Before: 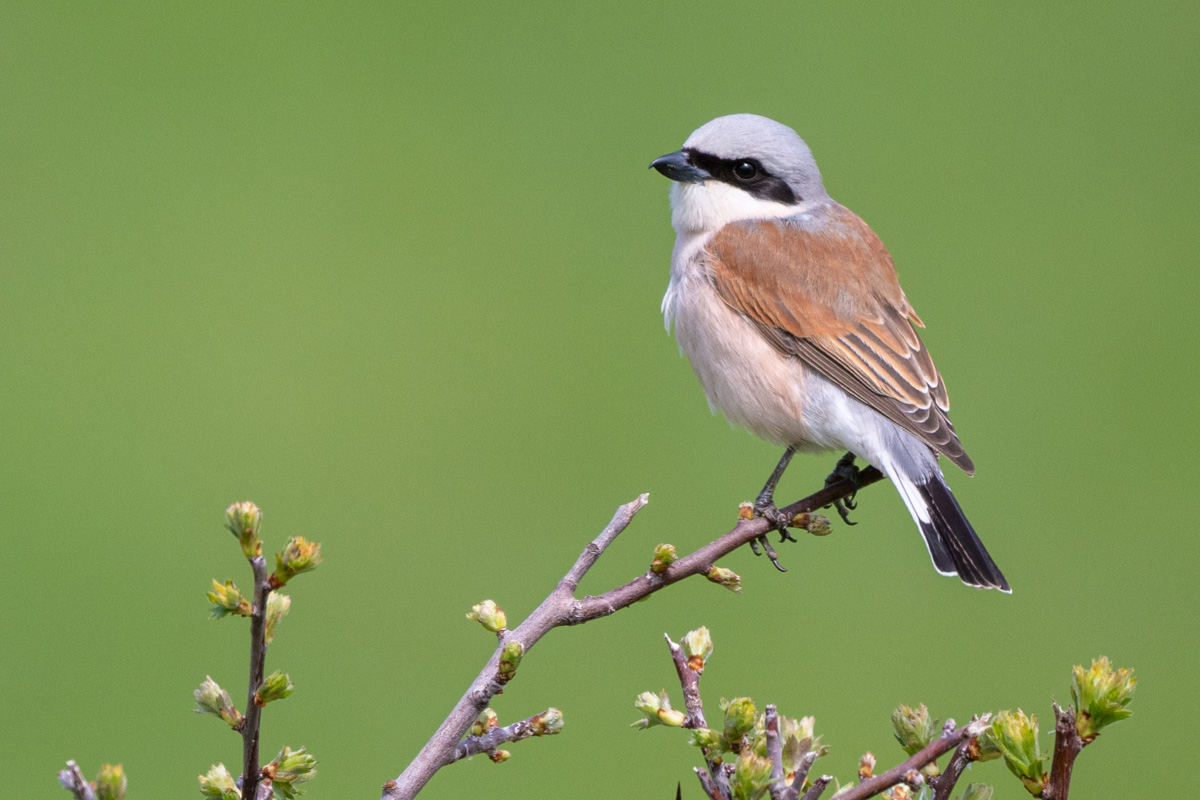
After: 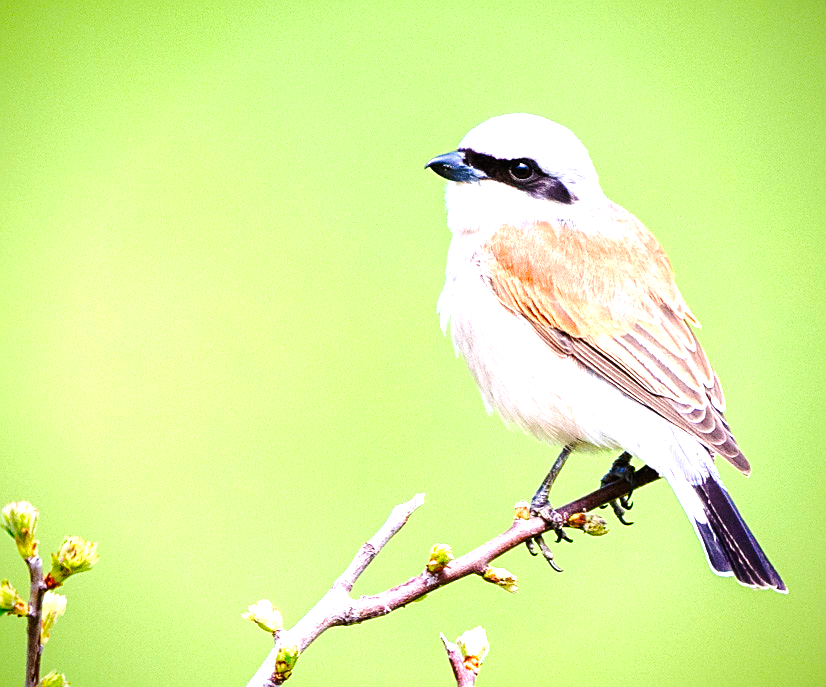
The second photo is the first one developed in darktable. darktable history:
vignetting: saturation 0.373
color balance rgb: shadows lift › chroma 3.341%, shadows lift › hue 278.87°, perceptual saturation grading › global saturation 20%, perceptual saturation grading › highlights -49.188%, perceptual saturation grading › shadows 24.106%, global vibrance 20%
exposure: black level correction 0.002, exposure 0.148 EV, compensate exposure bias true, compensate highlight preservation false
levels: levels [0, 0.394, 0.787]
sharpen: on, module defaults
contrast brightness saturation: contrast -0.024, brightness -0.008, saturation 0.031
crop: left 18.737%, right 12.383%, bottom 14.056%
base curve: curves: ch0 [(0, 0) (0.028, 0.03) (0.121, 0.232) (0.46, 0.748) (0.859, 0.968) (1, 1)], preserve colors none
